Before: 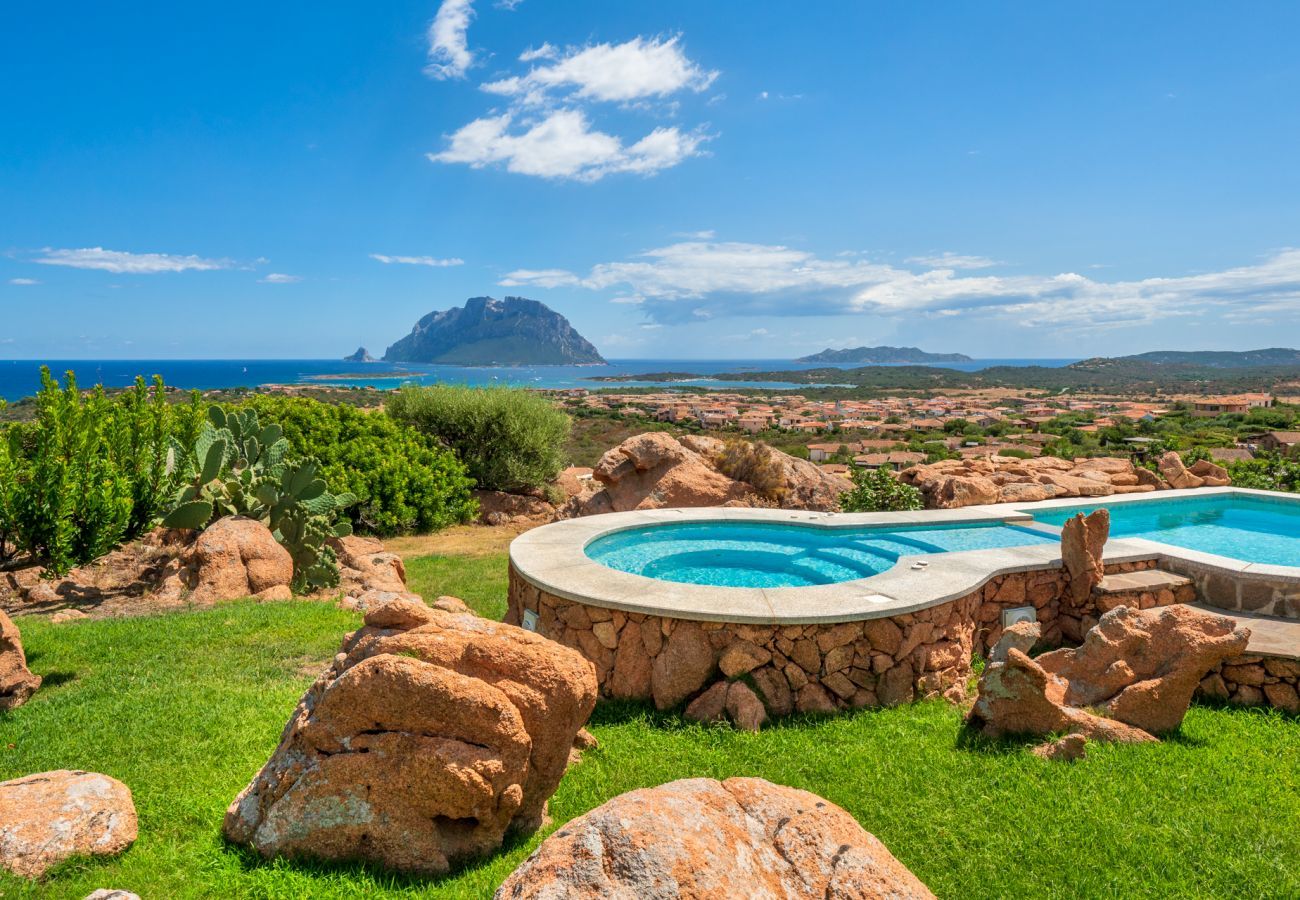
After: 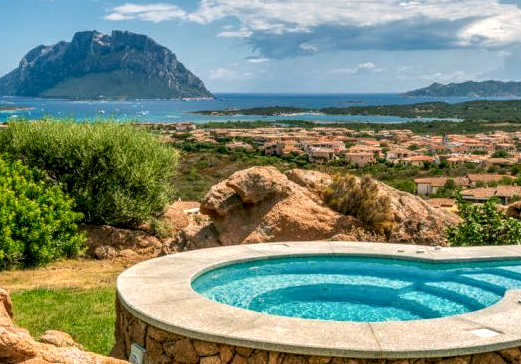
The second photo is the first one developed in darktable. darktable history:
crop: left 30.244%, top 29.632%, right 29.632%, bottom 29.83%
local contrast: highlights 101%, shadows 101%, detail 199%, midtone range 0.2
color correction: highlights a* 4.15, highlights b* 4.93, shadows a* -7.11, shadows b* 5.05
shadows and highlights: soften with gaussian
